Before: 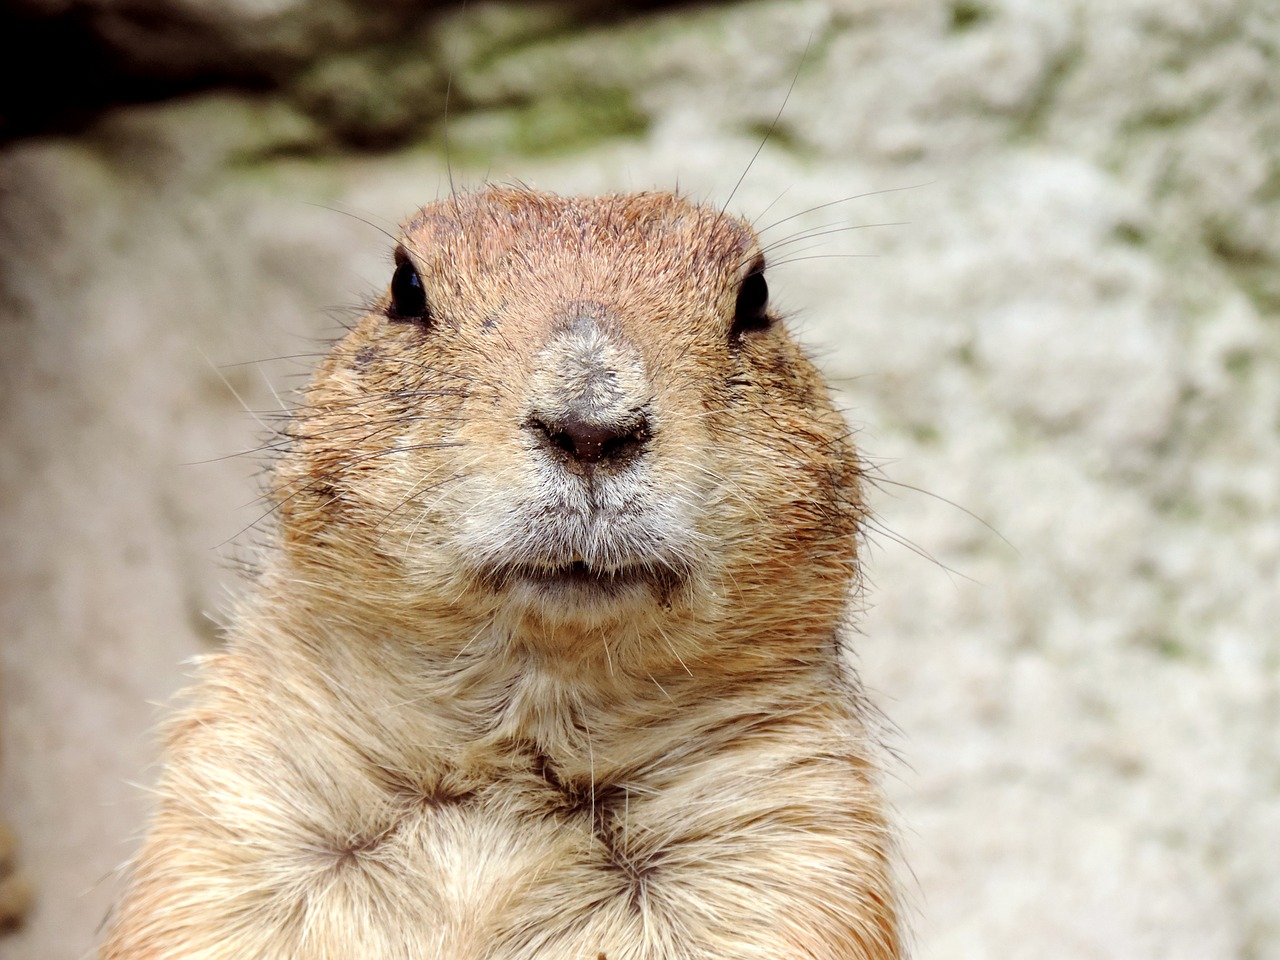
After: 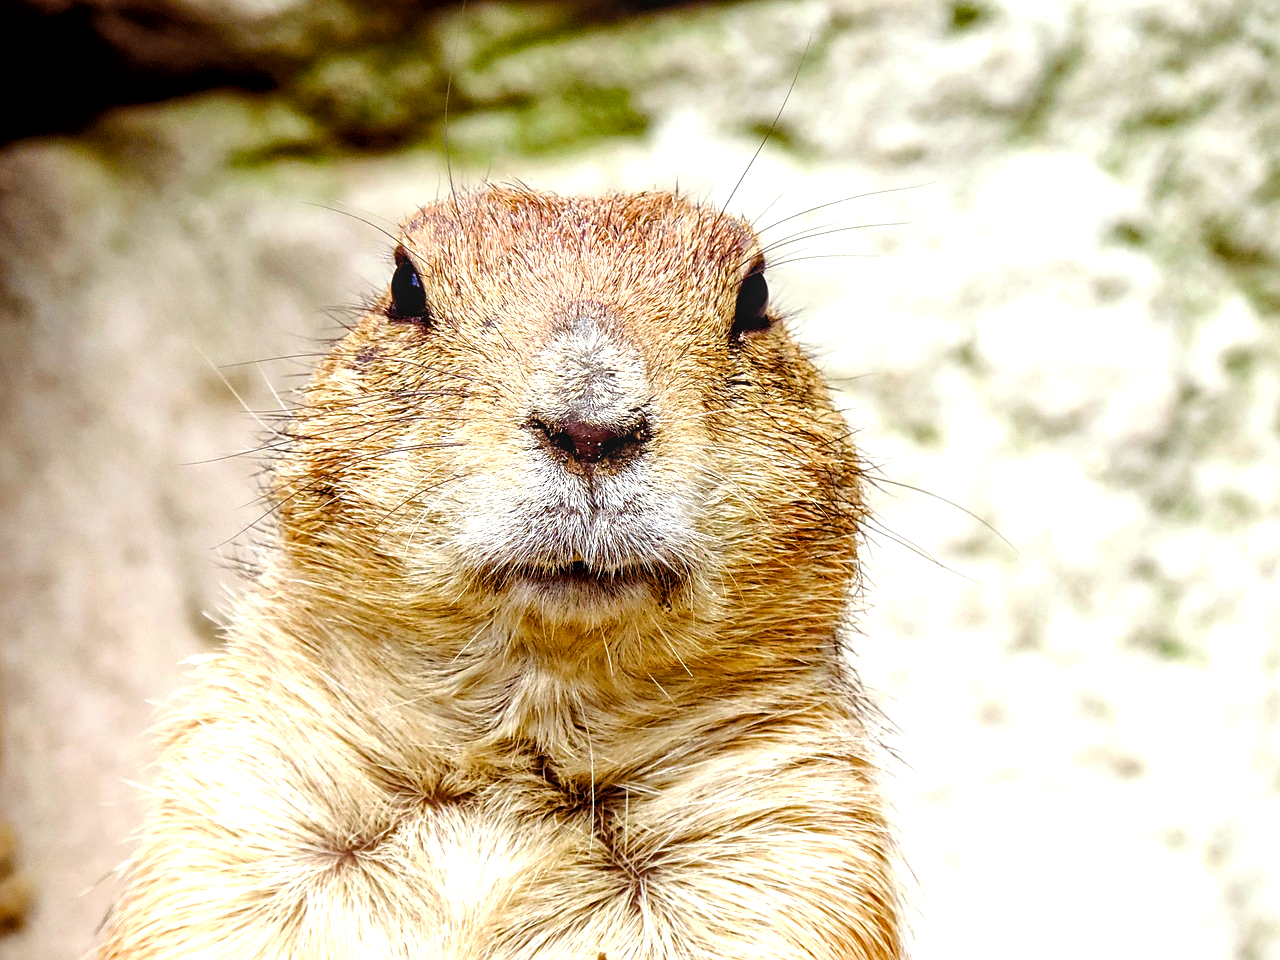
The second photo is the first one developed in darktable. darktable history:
exposure: compensate highlight preservation false
local contrast: on, module defaults
sharpen: on, module defaults
color balance rgb: linear chroma grading › shadows -2.2%, linear chroma grading › highlights -15%, linear chroma grading › global chroma -10%, linear chroma grading › mid-tones -10%, perceptual saturation grading › global saturation 45%, perceptual saturation grading › highlights -50%, perceptual saturation grading › shadows 30%, perceptual brilliance grading › global brilliance 18%, global vibrance 45%
